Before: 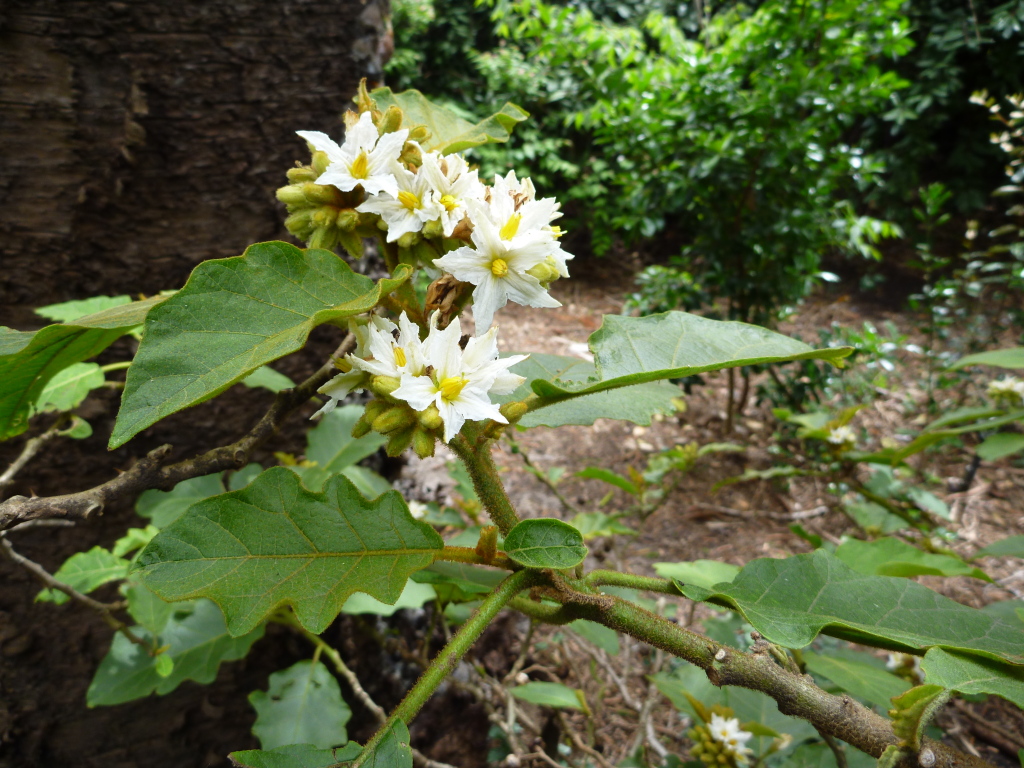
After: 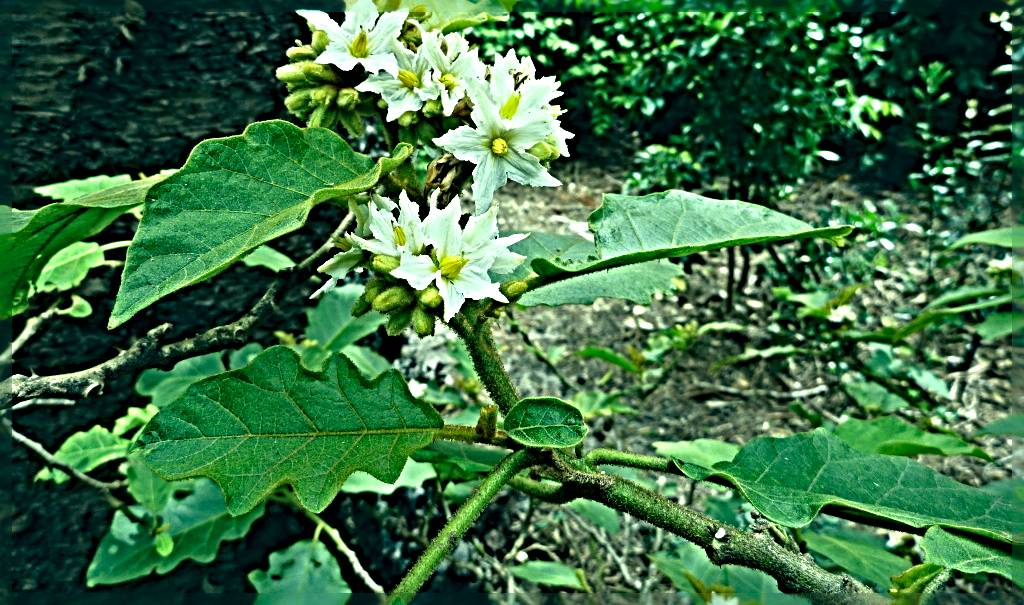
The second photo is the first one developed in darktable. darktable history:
color correction: highlights a* -19.66, highlights b* 9.8, shadows a* -20.78, shadows b* -10.23
crop and rotate: top 15.863%, bottom 5.303%
sharpen: radius 6.282, amount 1.798, threshold 0.085
shadows and highlights: shadows 29.72, highlights -30.47, low approximation 0.01, soften with gaussian
